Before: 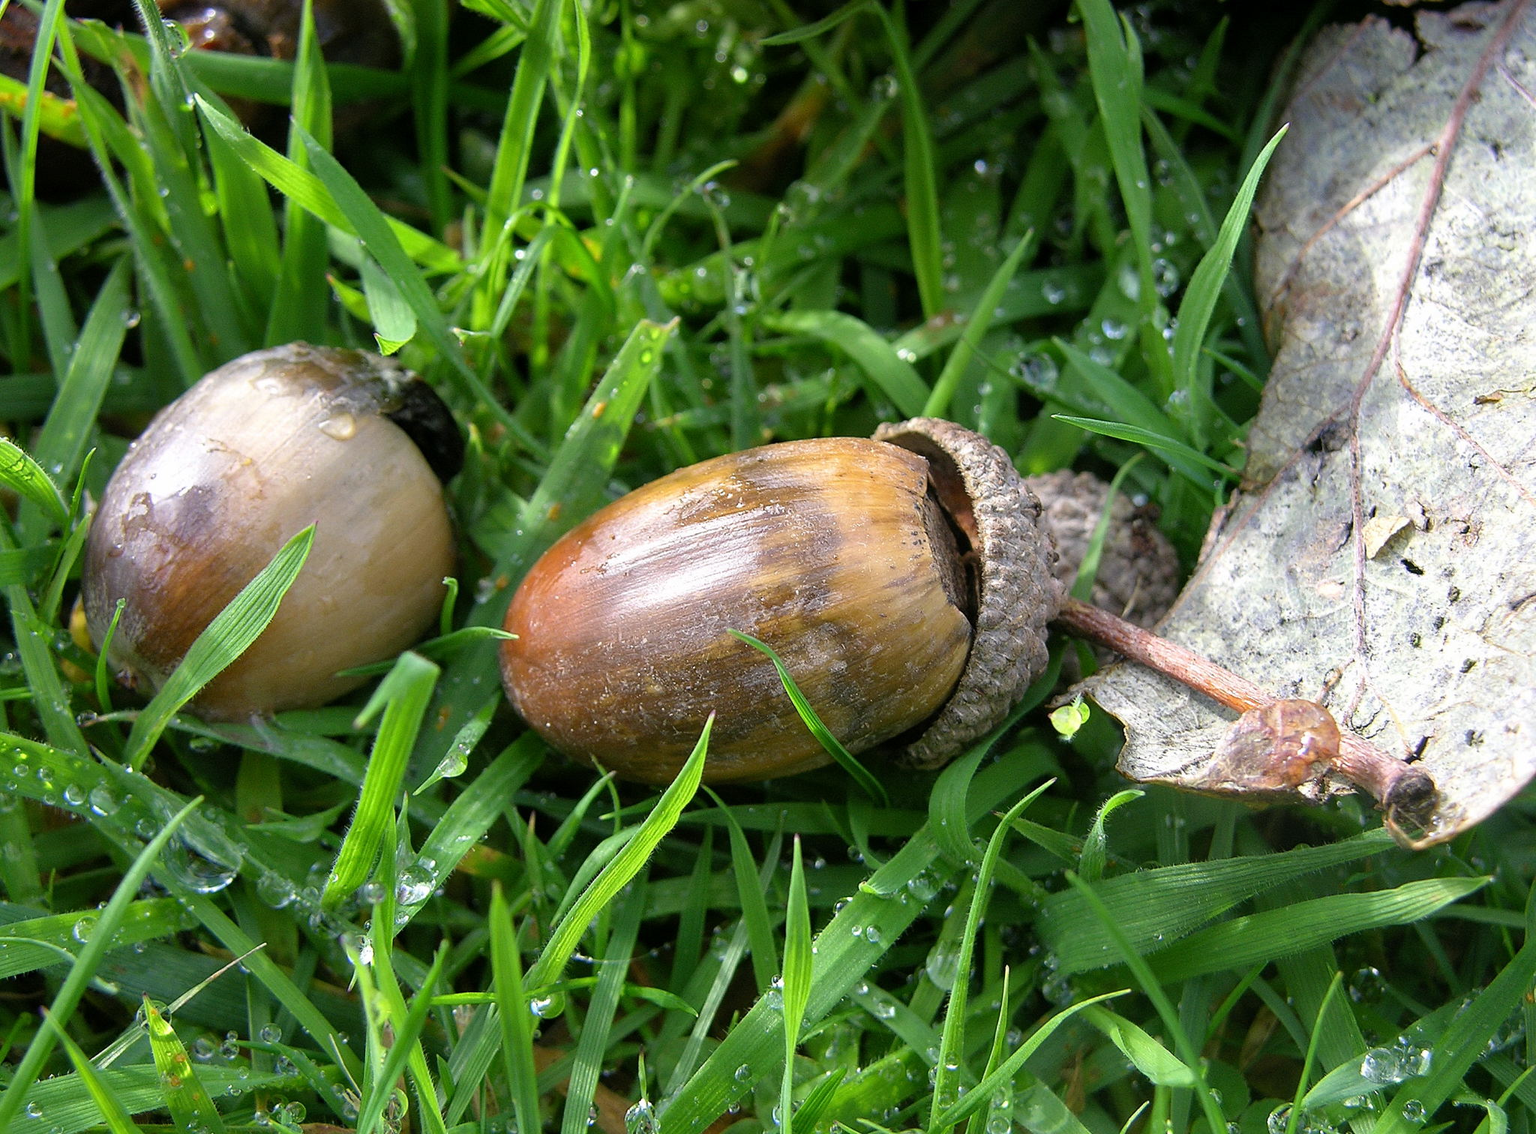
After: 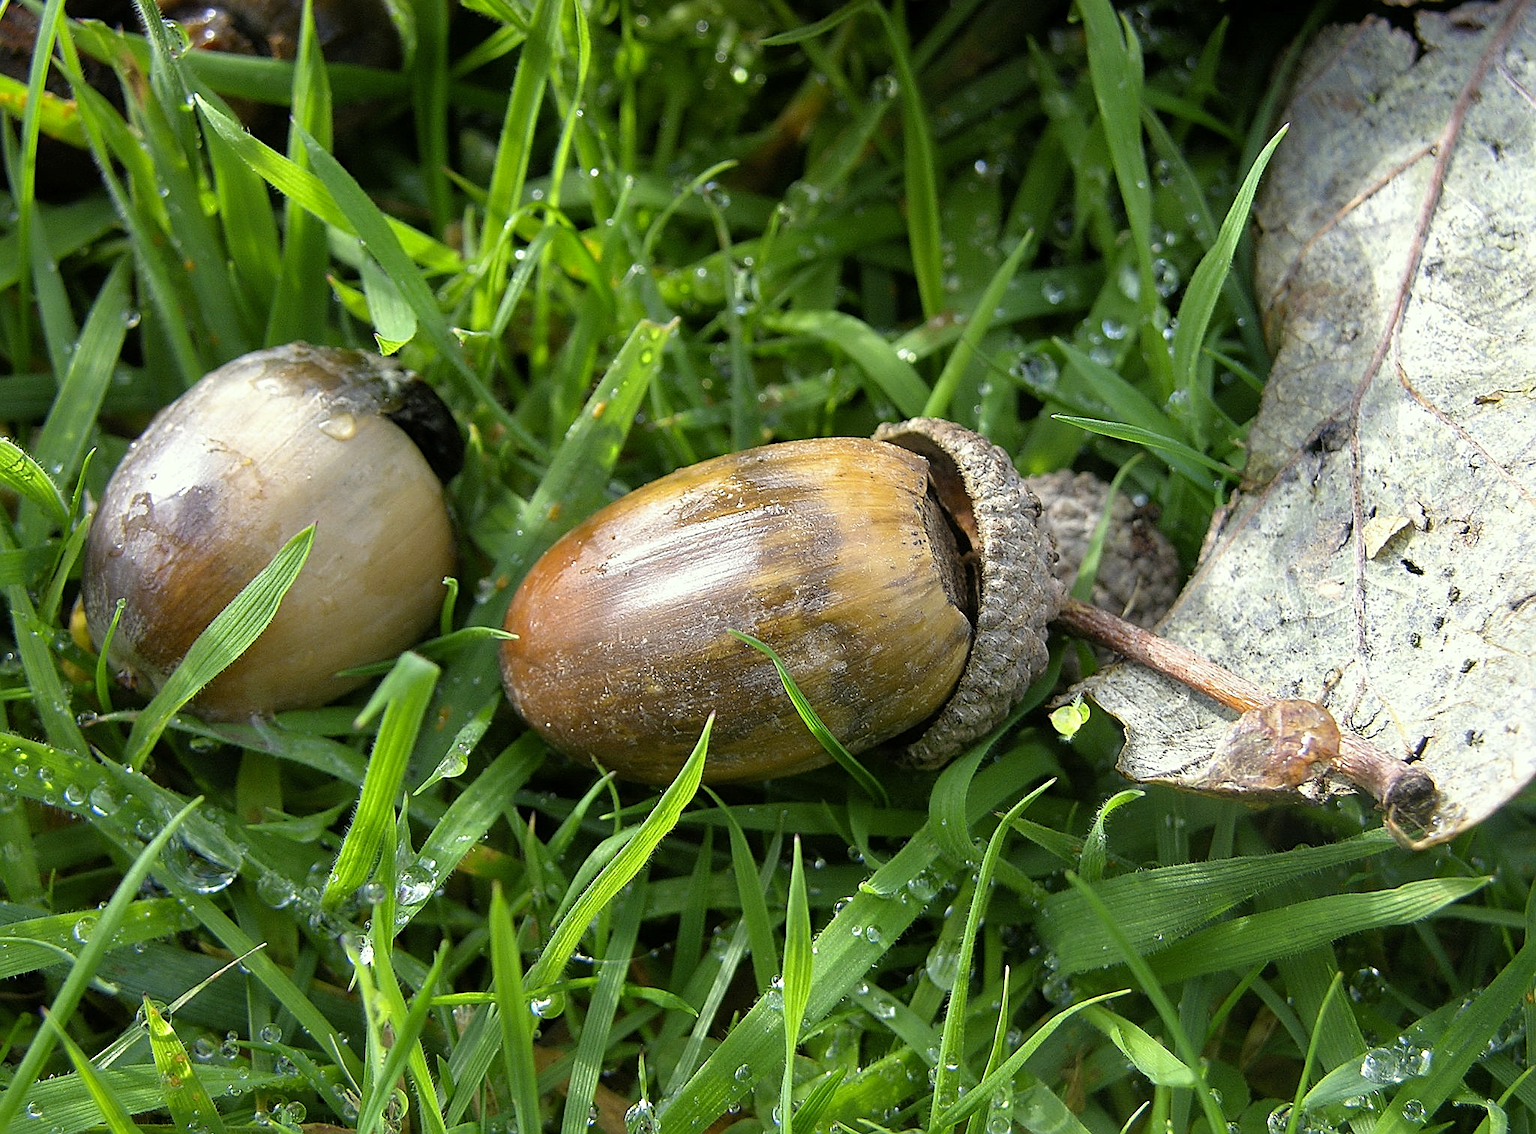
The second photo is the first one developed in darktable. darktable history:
sharpen: on, module defaults
color contrast: green-magenta contrast 0.81
color correction: highlights a* -4.73, highlights b* 5.06, saturation 0.97
